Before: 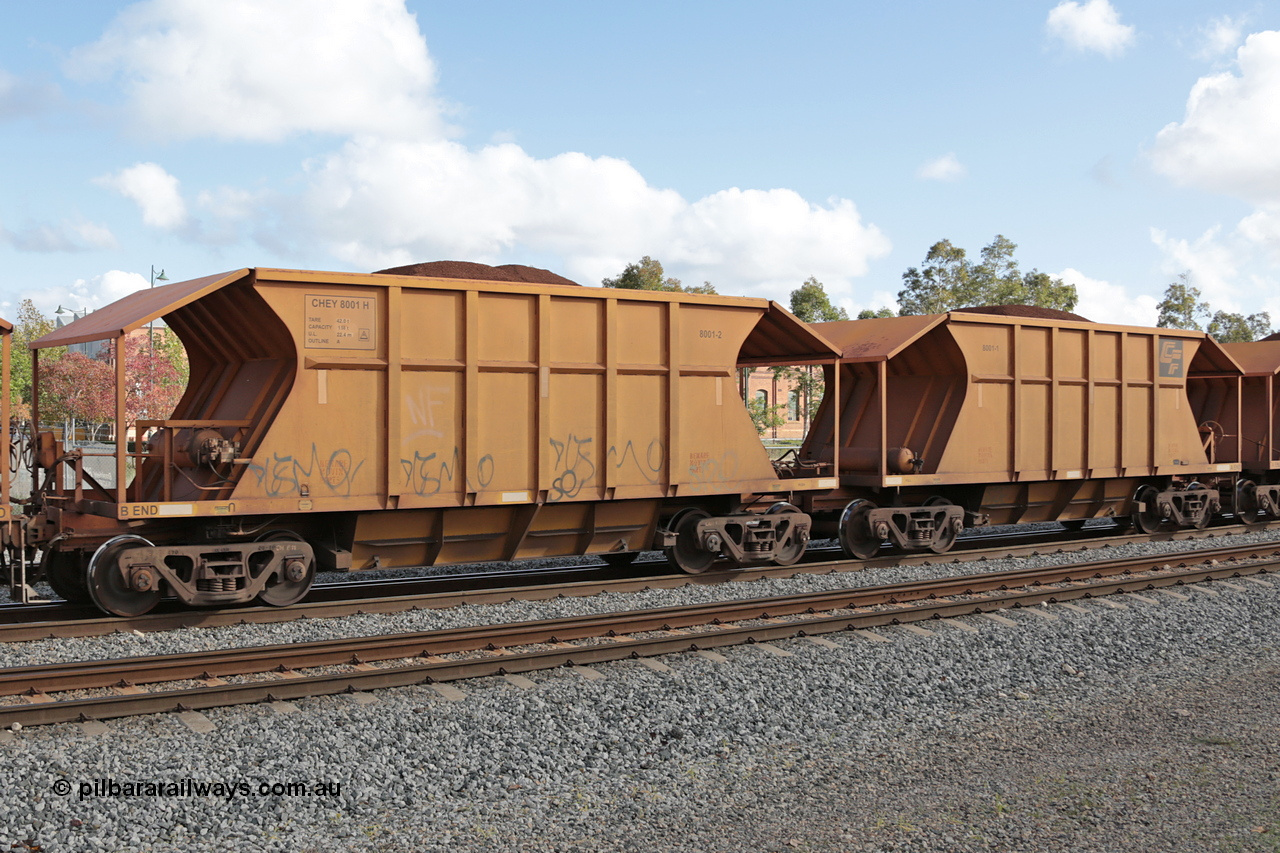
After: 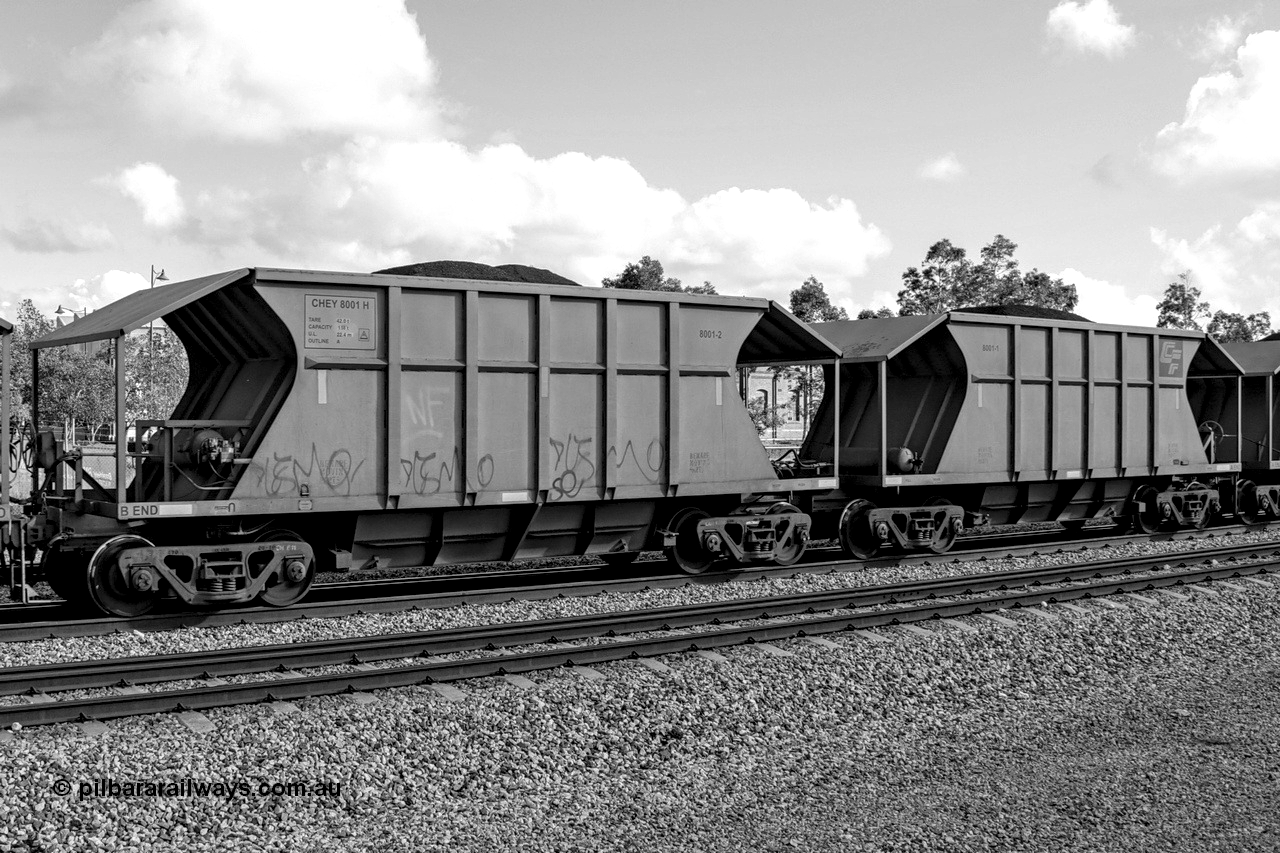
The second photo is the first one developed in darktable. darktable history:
color calibration: output gray [0.22, 0.42, 0.37, 0], gray › normalize channels true, illuminant same as pipeline (D50), adaptation XYZ, x 0.346, y 0.359, gamut compression 0
local contrast: highlights 19%, detail 186%
